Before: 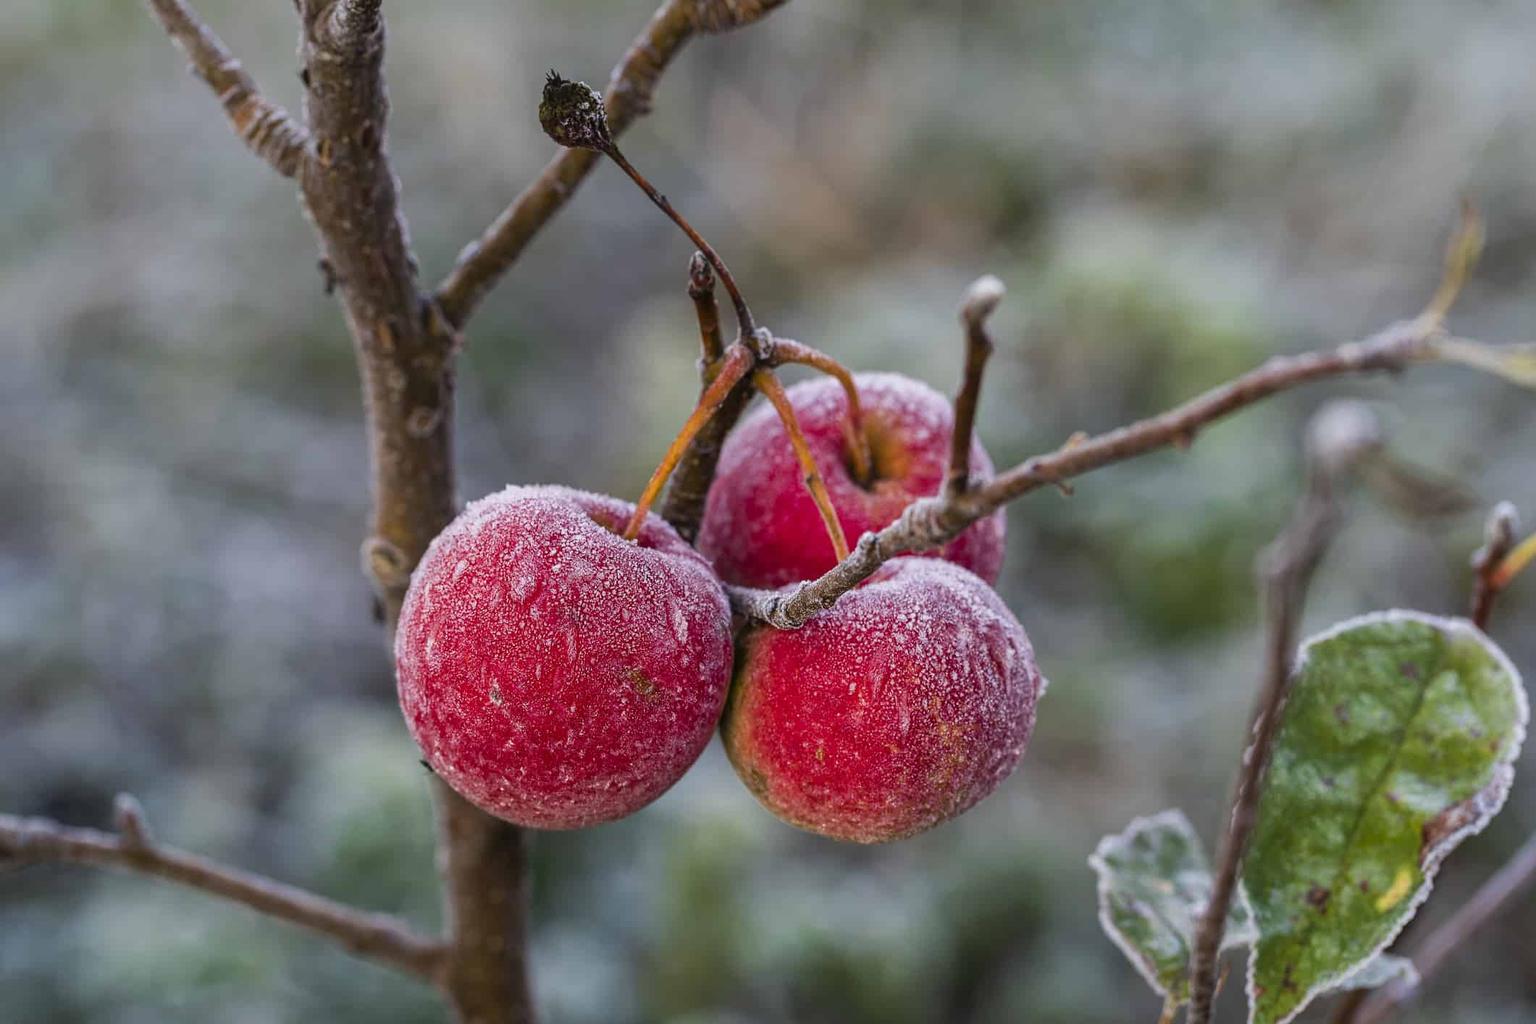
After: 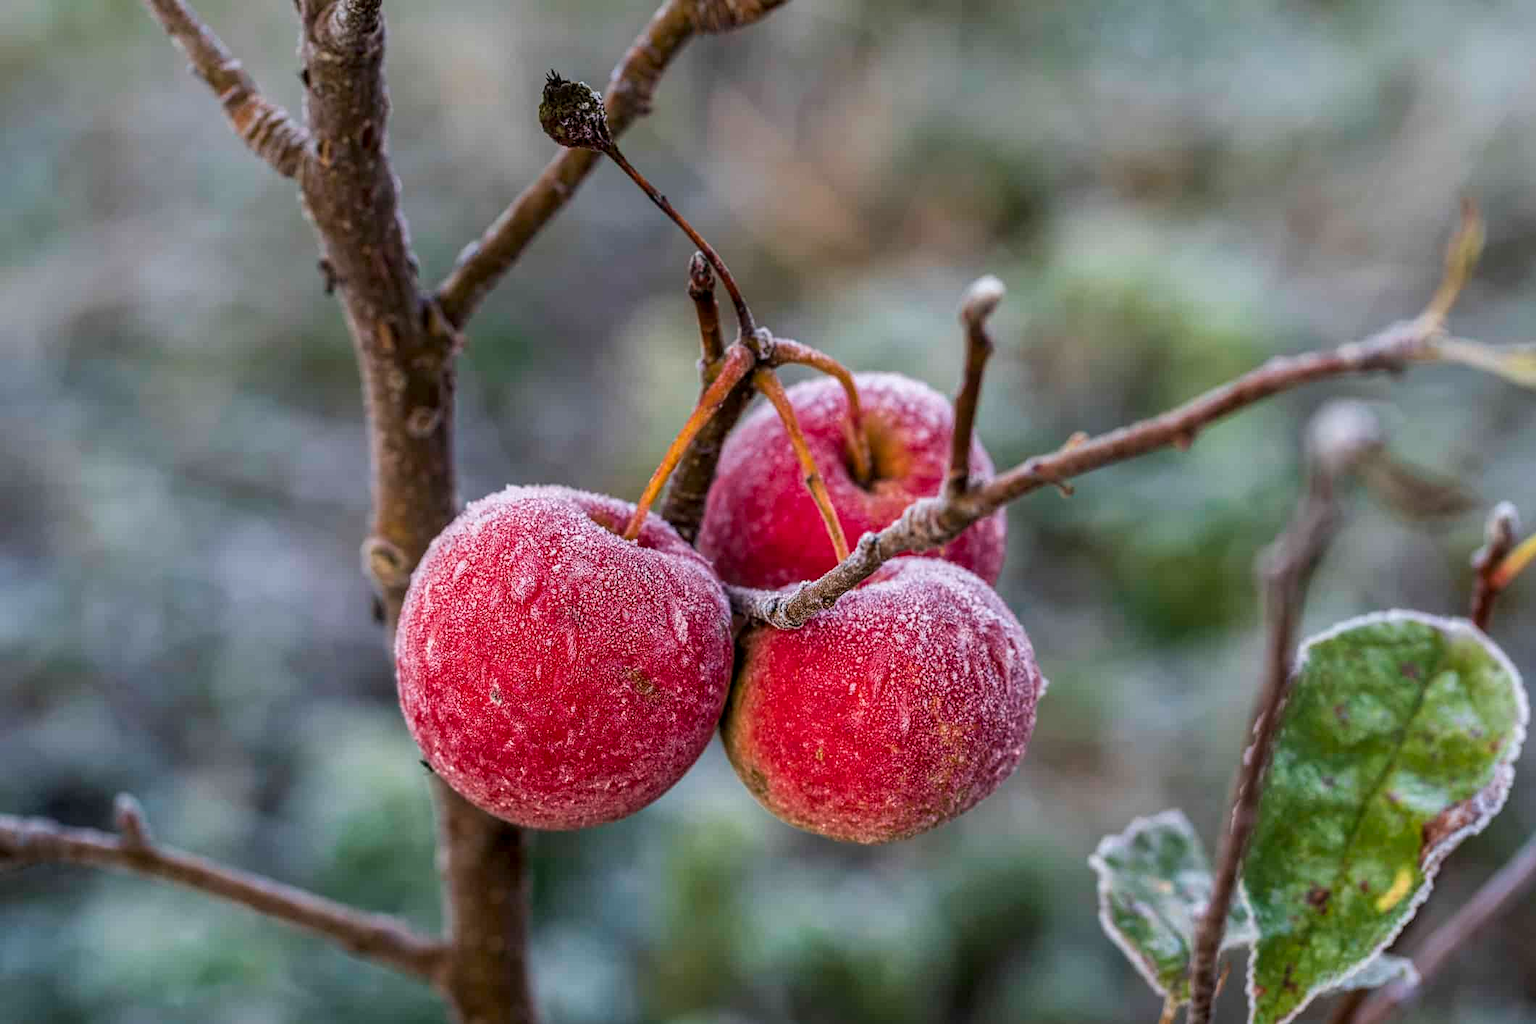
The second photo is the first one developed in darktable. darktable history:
local contrast: on, module defaults
velvia: strength 14.86%
